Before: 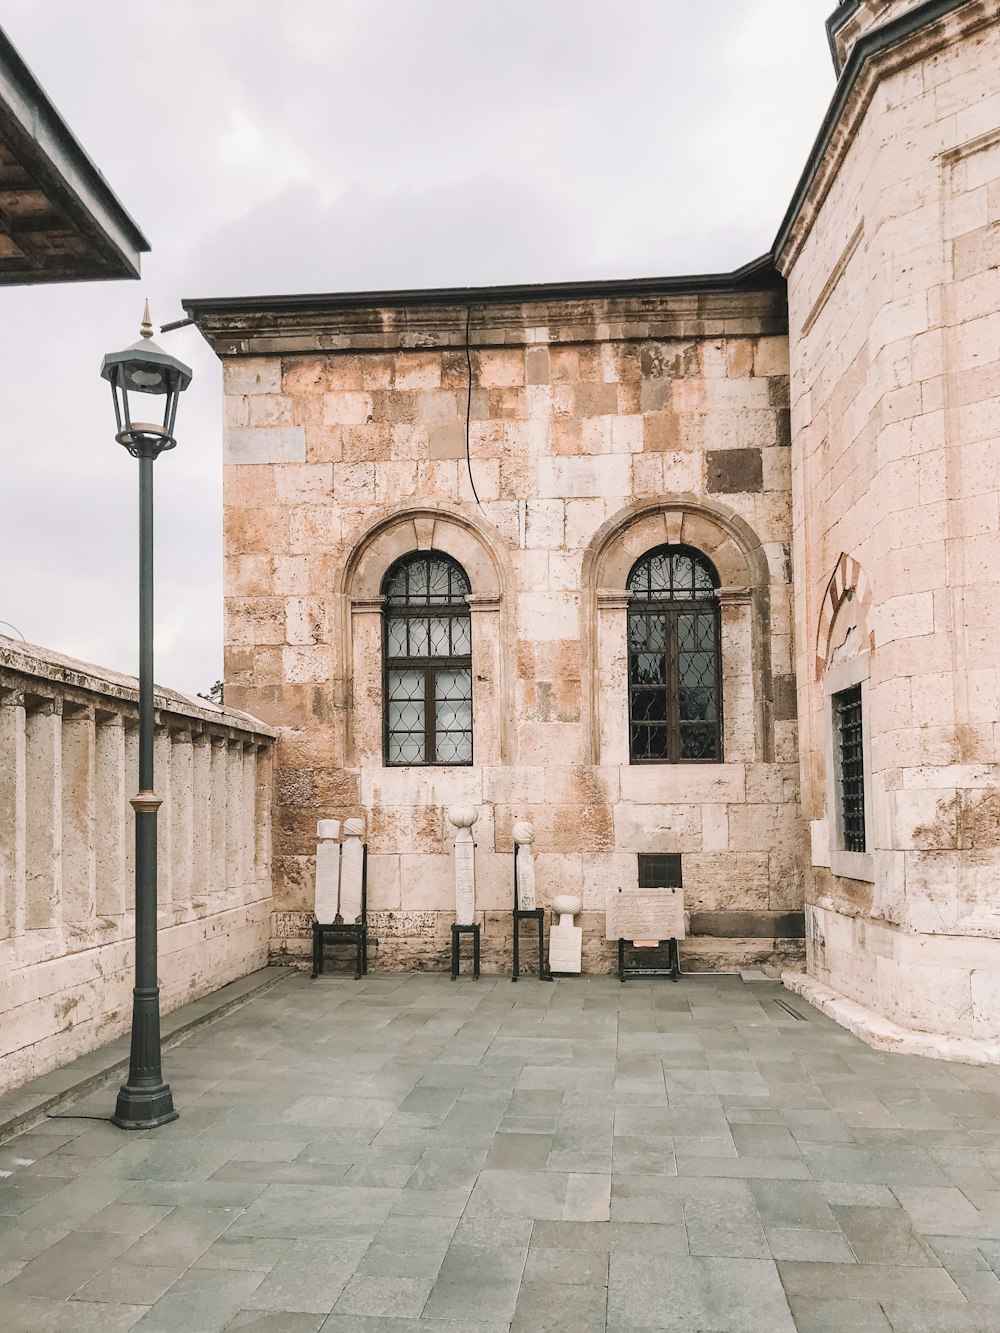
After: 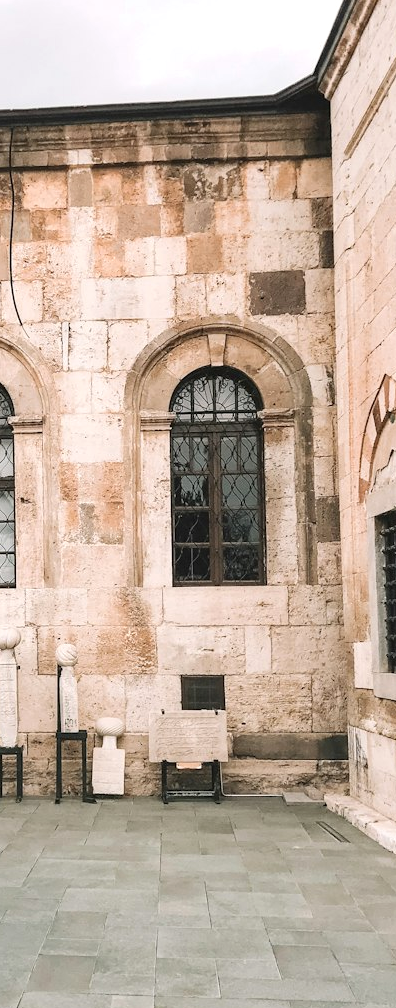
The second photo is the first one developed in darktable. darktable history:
exposure: exposure 0.236 EV, compensate highlight preservation false
rgb levels: preserve colors max RGB
crop: left 45.721%, top 13.393%, right 14.118%, bottom 10.01%
